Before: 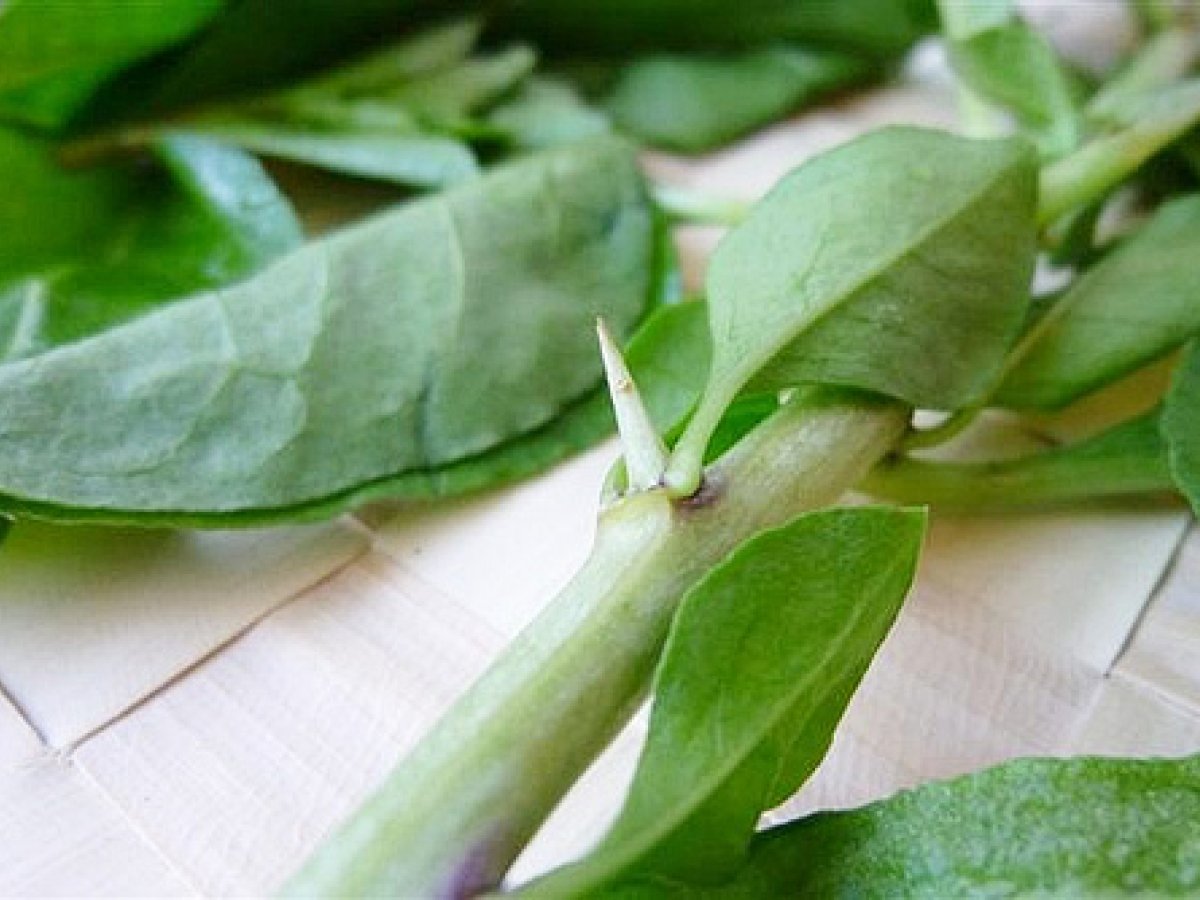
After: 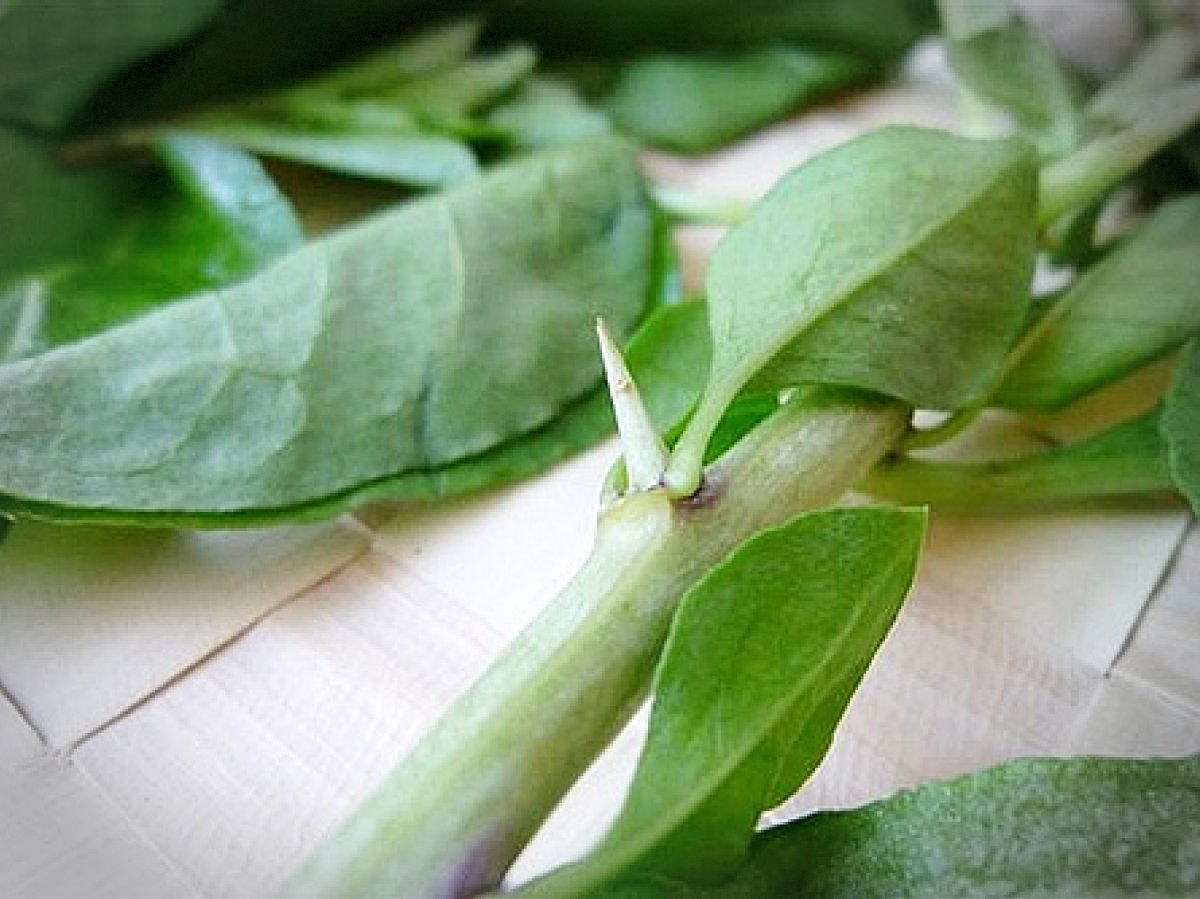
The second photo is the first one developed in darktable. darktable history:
shadows and highlights: shadows -8.56, white point adjustment 1.65, highlights 8.86
vignetting: automatic ratio true, dithering 8-bit output
sharpen: on, module defaults
crop: bottom 0.068%
